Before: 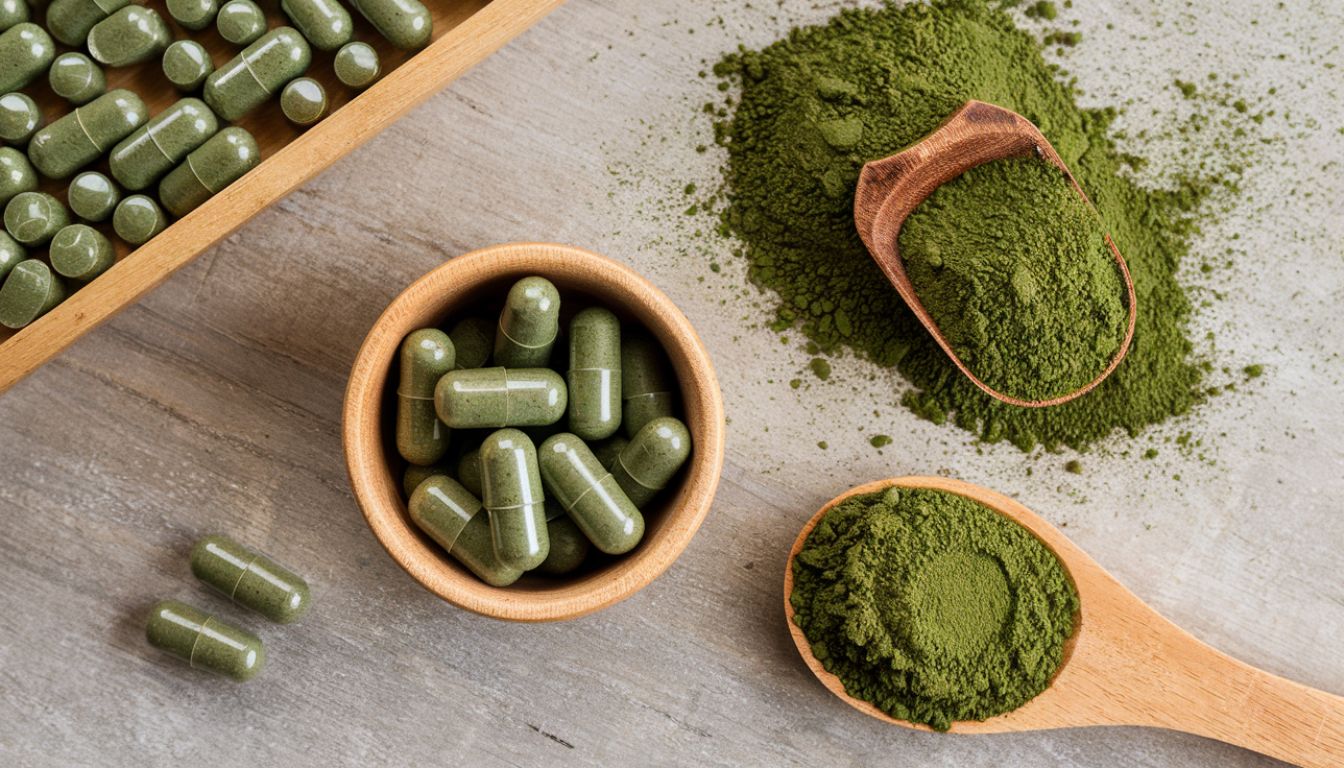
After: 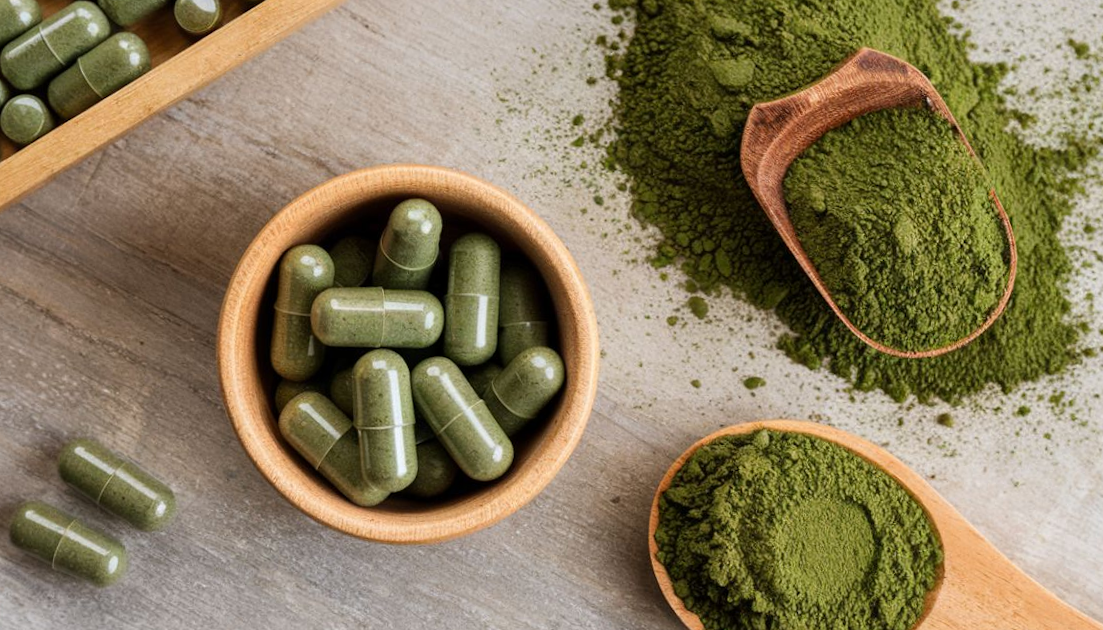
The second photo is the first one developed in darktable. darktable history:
crop and rotate: angle -3.27°, left 5.211%, top 5.211%, right 4.607%, bottom 4.607%
color balance: on, module defaults
